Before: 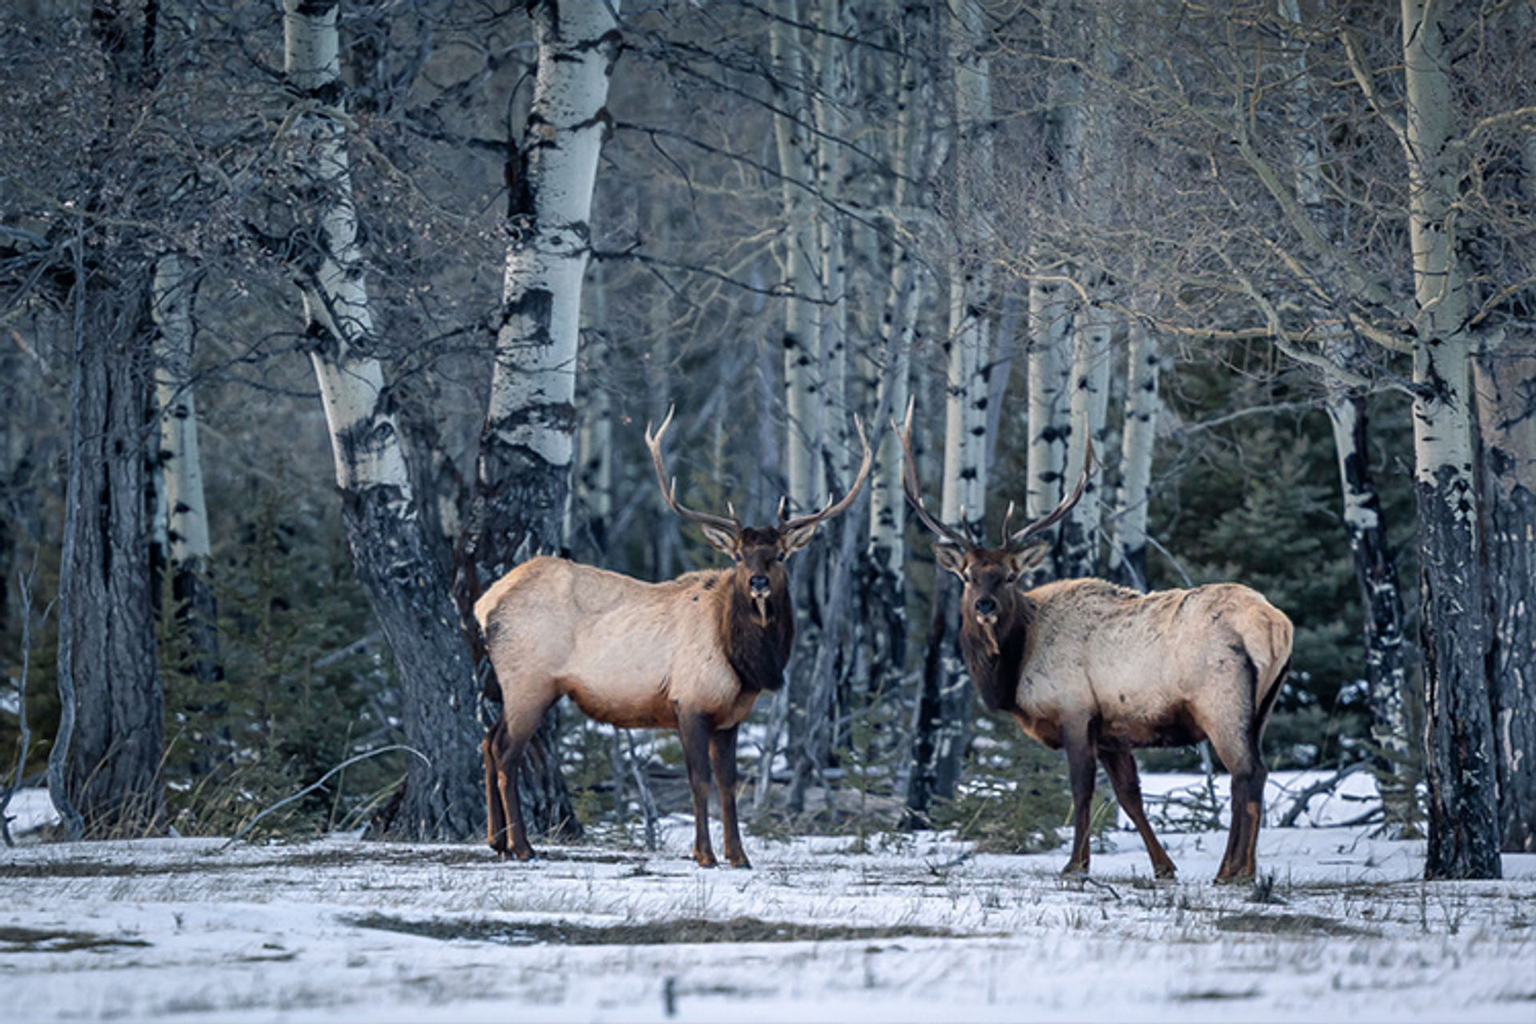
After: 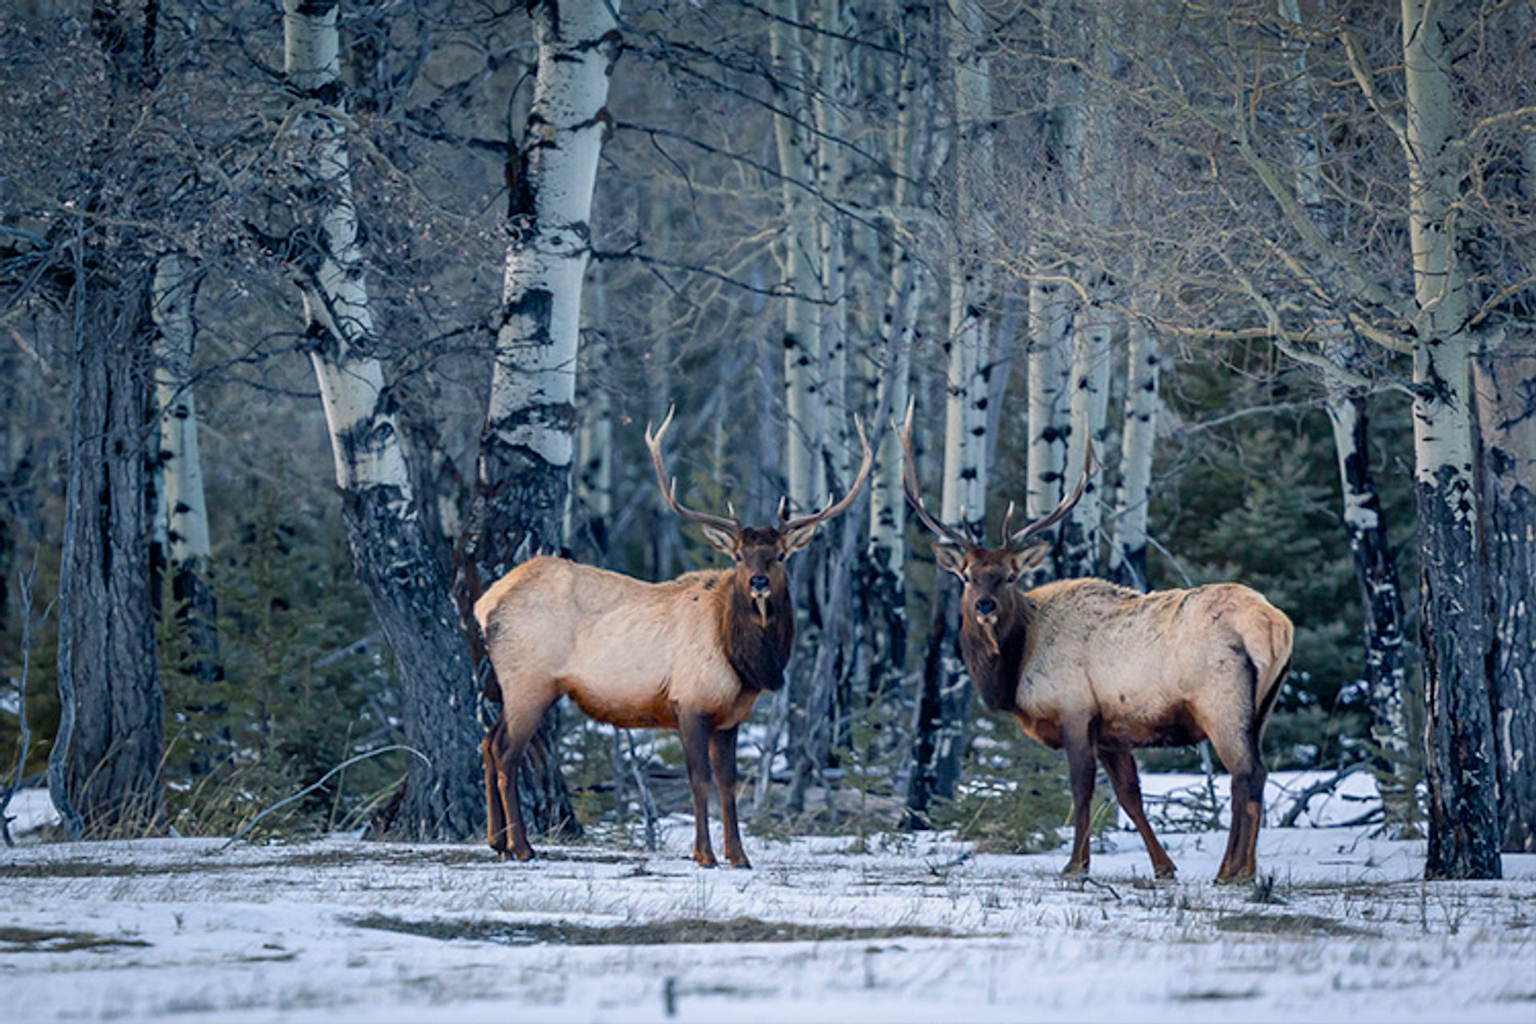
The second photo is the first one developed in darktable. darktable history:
color balance rgb: linear chroma grading › global chroma 1.793%, linear chroma grading › mid-tones -1.238%, perceptual saturation grading › global saturation 24.897%, perceptual brilliance grading › highlights 7.601%, perceptual brilliance grading › mid-tones 3.682%, perceptual brilliance grading › shadows 1.47%, global vibrance -7.845%, contrast -12.546%, saturation formula JzAzBz (2021)
